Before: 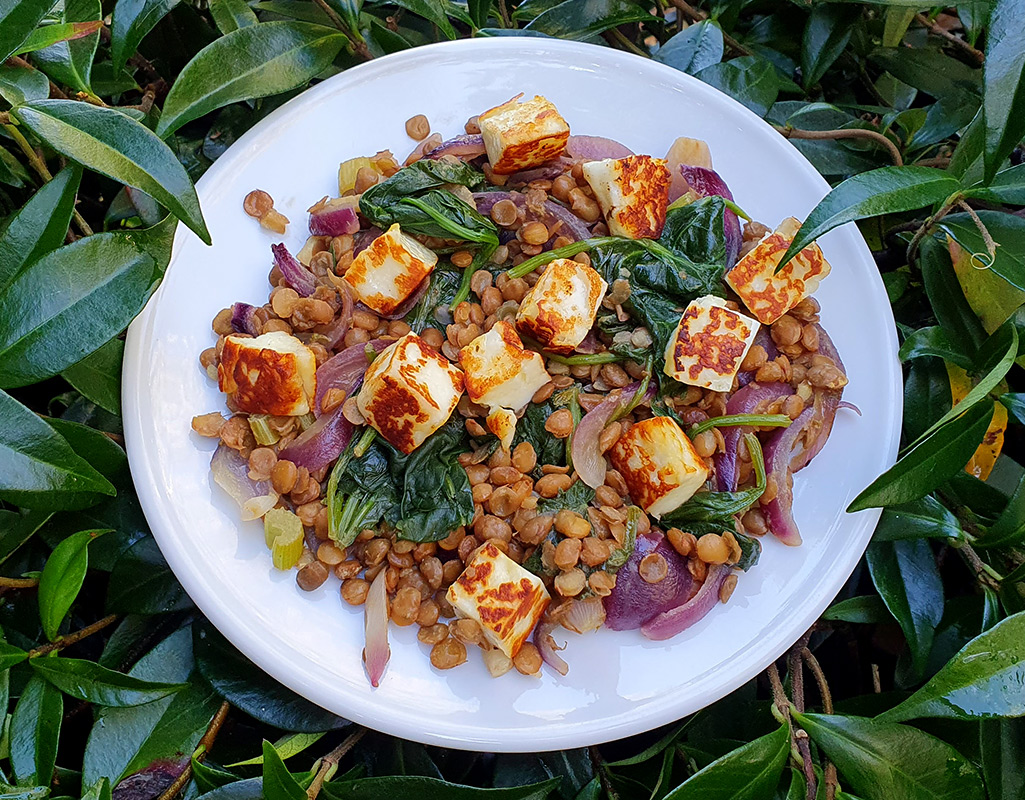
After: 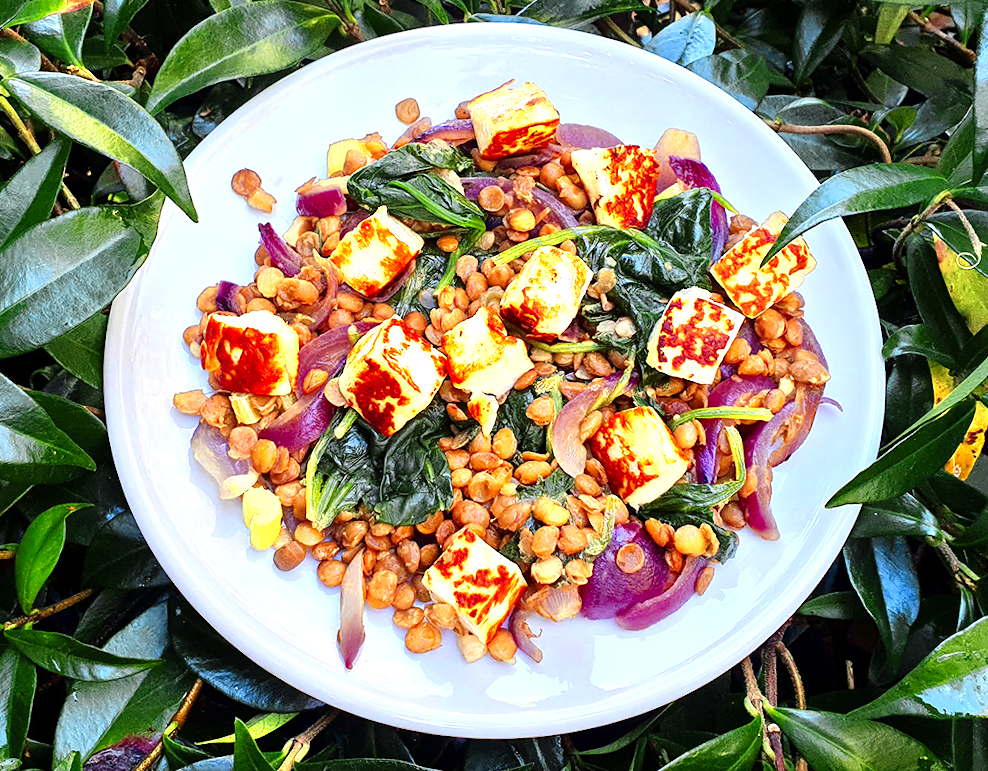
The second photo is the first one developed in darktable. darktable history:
exposure: compensate exposure bias true, compensate highlight preservation false
crop and rotate: angle -1.66°
tone equalizer: -7 EV 0.152 EV, -6 EV 0.615 EV, -5 EV 1.17 EV, -4 EV 1.35 EV, -3 EV 1.15 EV, -2 EV 0.6 EV, -1 EV 0.146 EV, smoothing diameter 2.12%, edges refinement/feathering 15.9, mask exposure compensation -1.57 EV, filter diffusion 5
color zones: curves: ch0 [(0.004, 0.305) (0.261, 0.623) (0.389, 0.399) (0.708, 0.571) (0.947, 0.34)]; ch1 [(0.025, 0.645) (0.229, 0.584) (0.326, 0.551) (0.484, 0.262) (0.757, 0.643)], mix 24.2%
